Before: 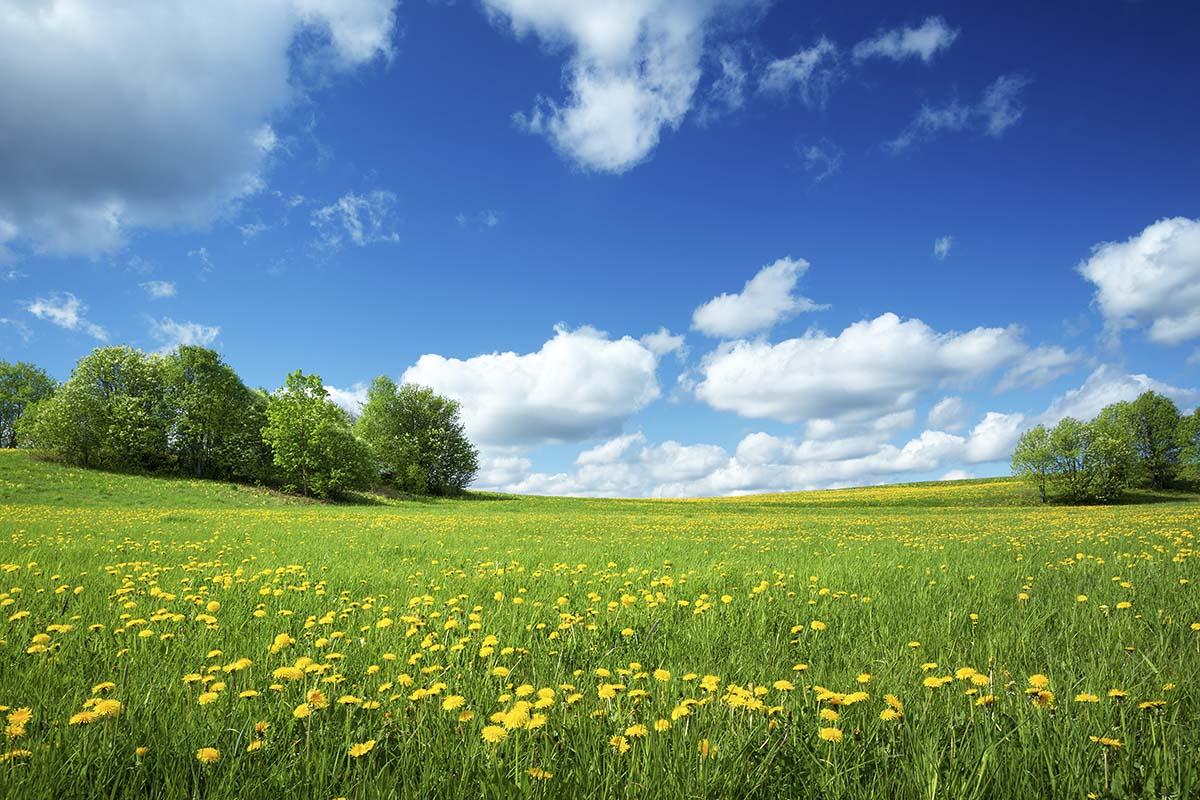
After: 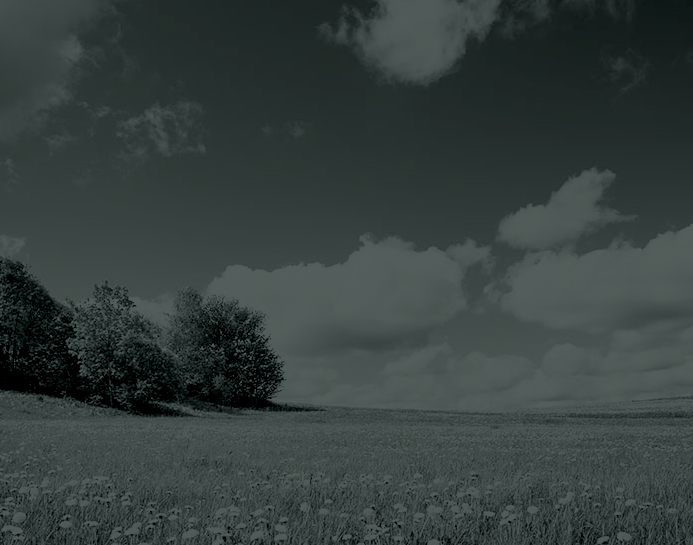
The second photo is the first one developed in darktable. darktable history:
colorize: hue 90°, saturation 19%, lightness 1.59%, version 1
crop: left 16.202%, top 11.208%, right 26.045%, bottom 20.557%
base curve: curves: ch0 [(0, 0) (0.028, 0.03) (0.121, 0.232) (0.46, 0.748) (0.859, 0.968) (1, 1)], preserve colors none
